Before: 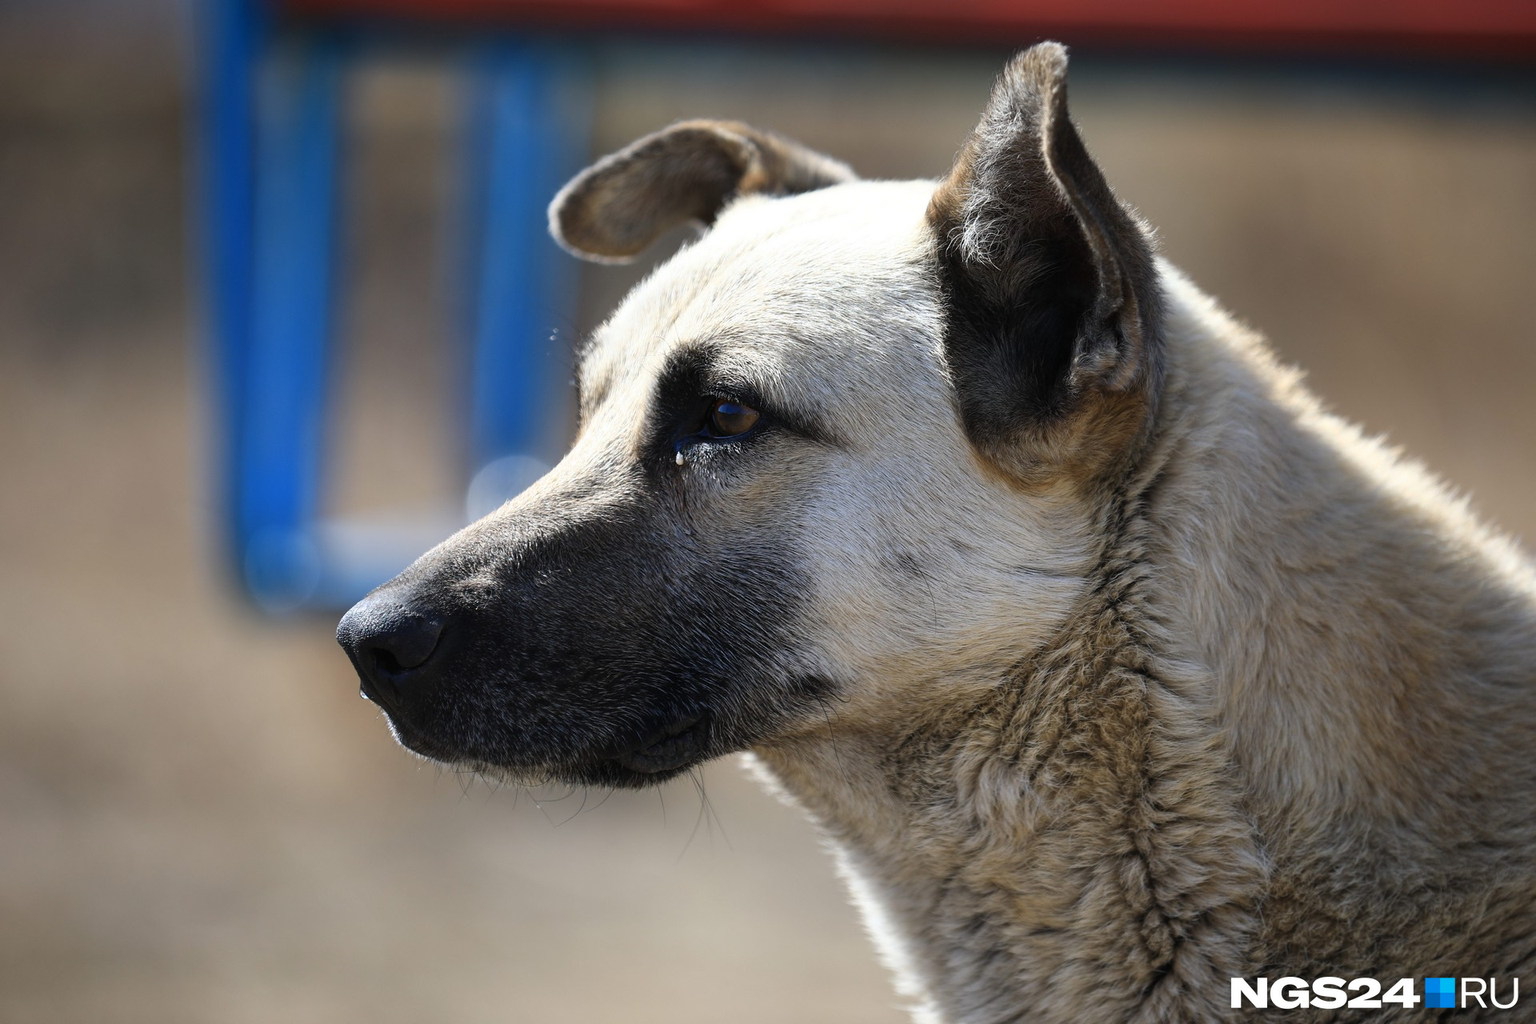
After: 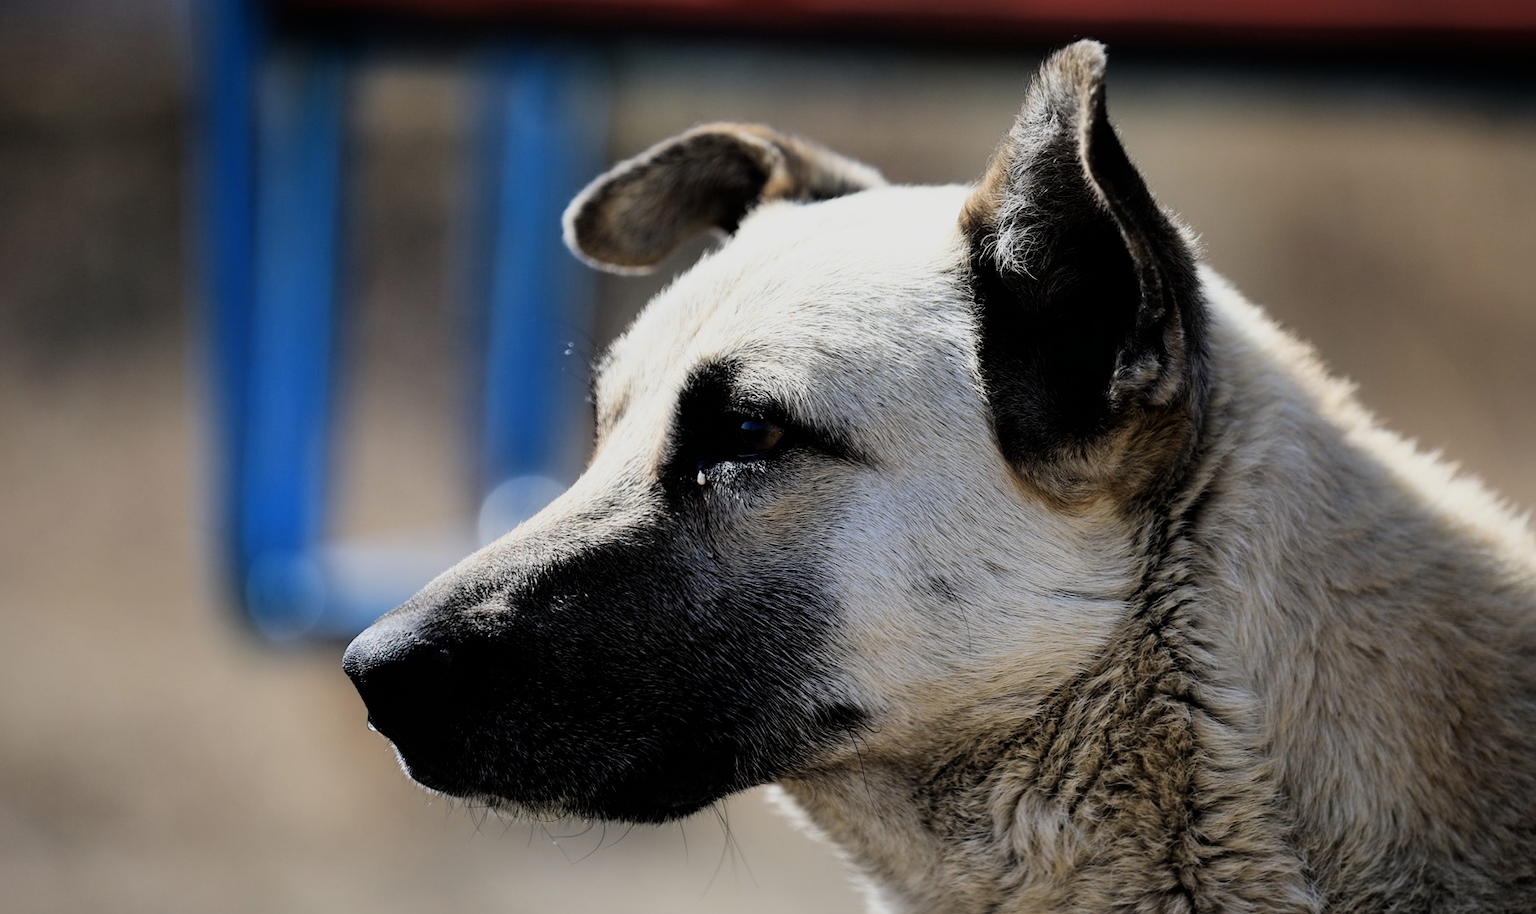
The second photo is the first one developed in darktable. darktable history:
filmic rgb: black relative exposure -5.02 EV, white relative exposure 3.96 EV, hardness 2.9, contrast 1.299, highlights saturation mix -29.14%
crop and rotate: angle 0.207°, left 0.367%, right 3.57%, bottom 14.212%
